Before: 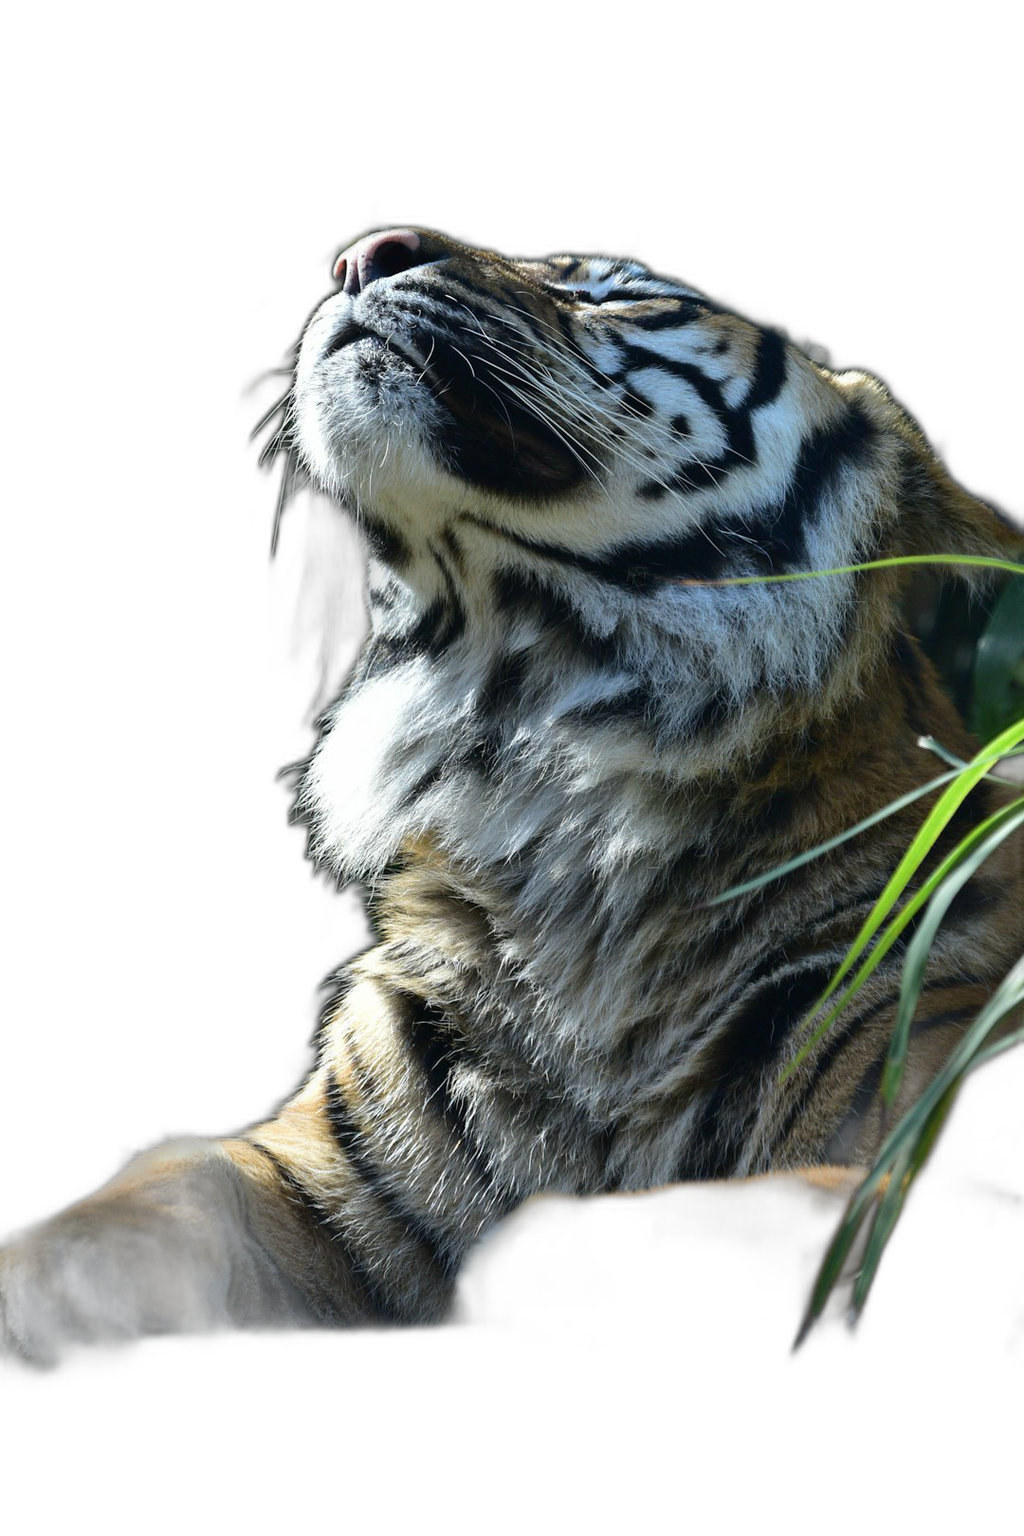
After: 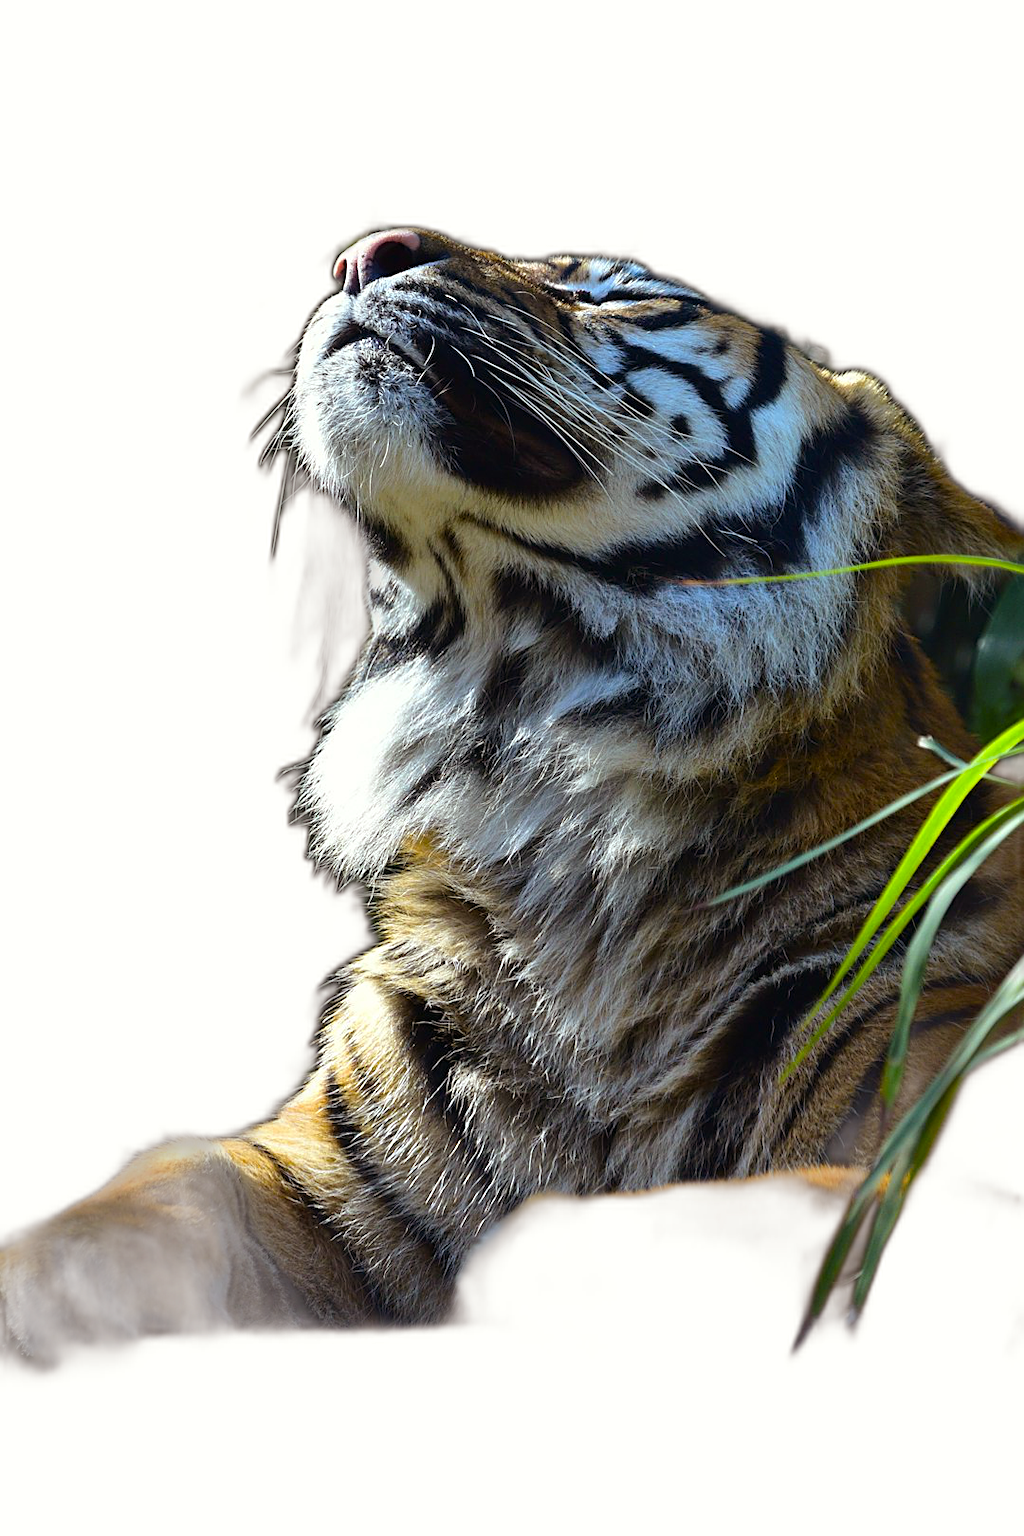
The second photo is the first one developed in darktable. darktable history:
color balance rgb: power › chroma 1.056%, power › hue 26.44°, linear chroma grading › global chroma 14.836%, perceptual saturation grading › global saturation 19.558%, global vibrance 20%
sharpen: on, module defaults
